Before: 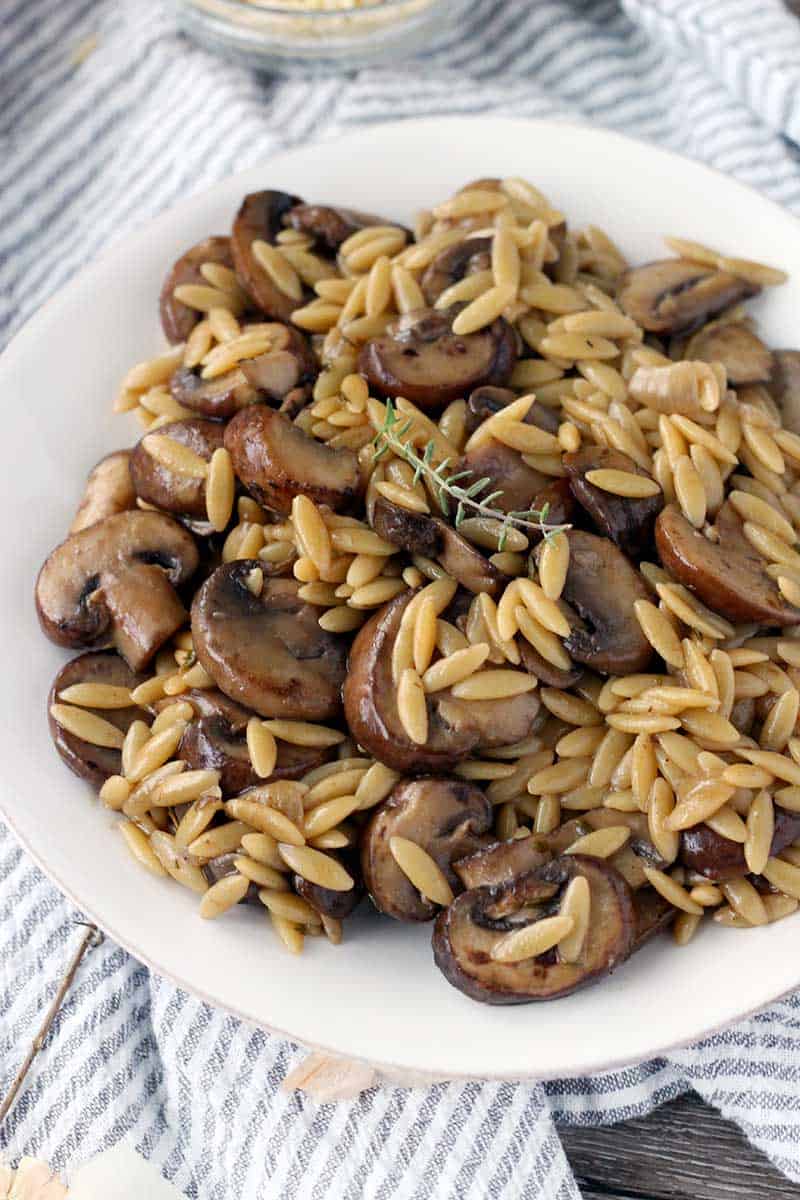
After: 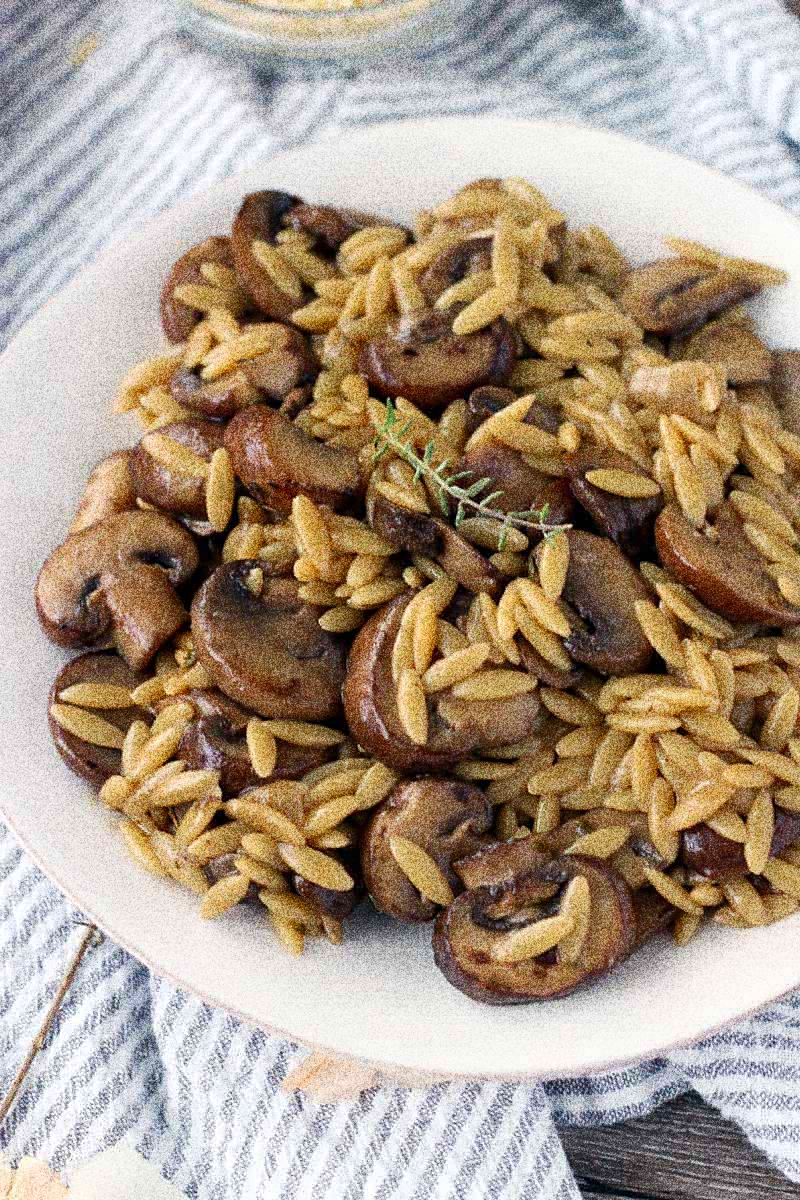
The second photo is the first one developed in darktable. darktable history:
grain: coarseness 30.02 ISO, strength 100%
velvia: on, module defaults
